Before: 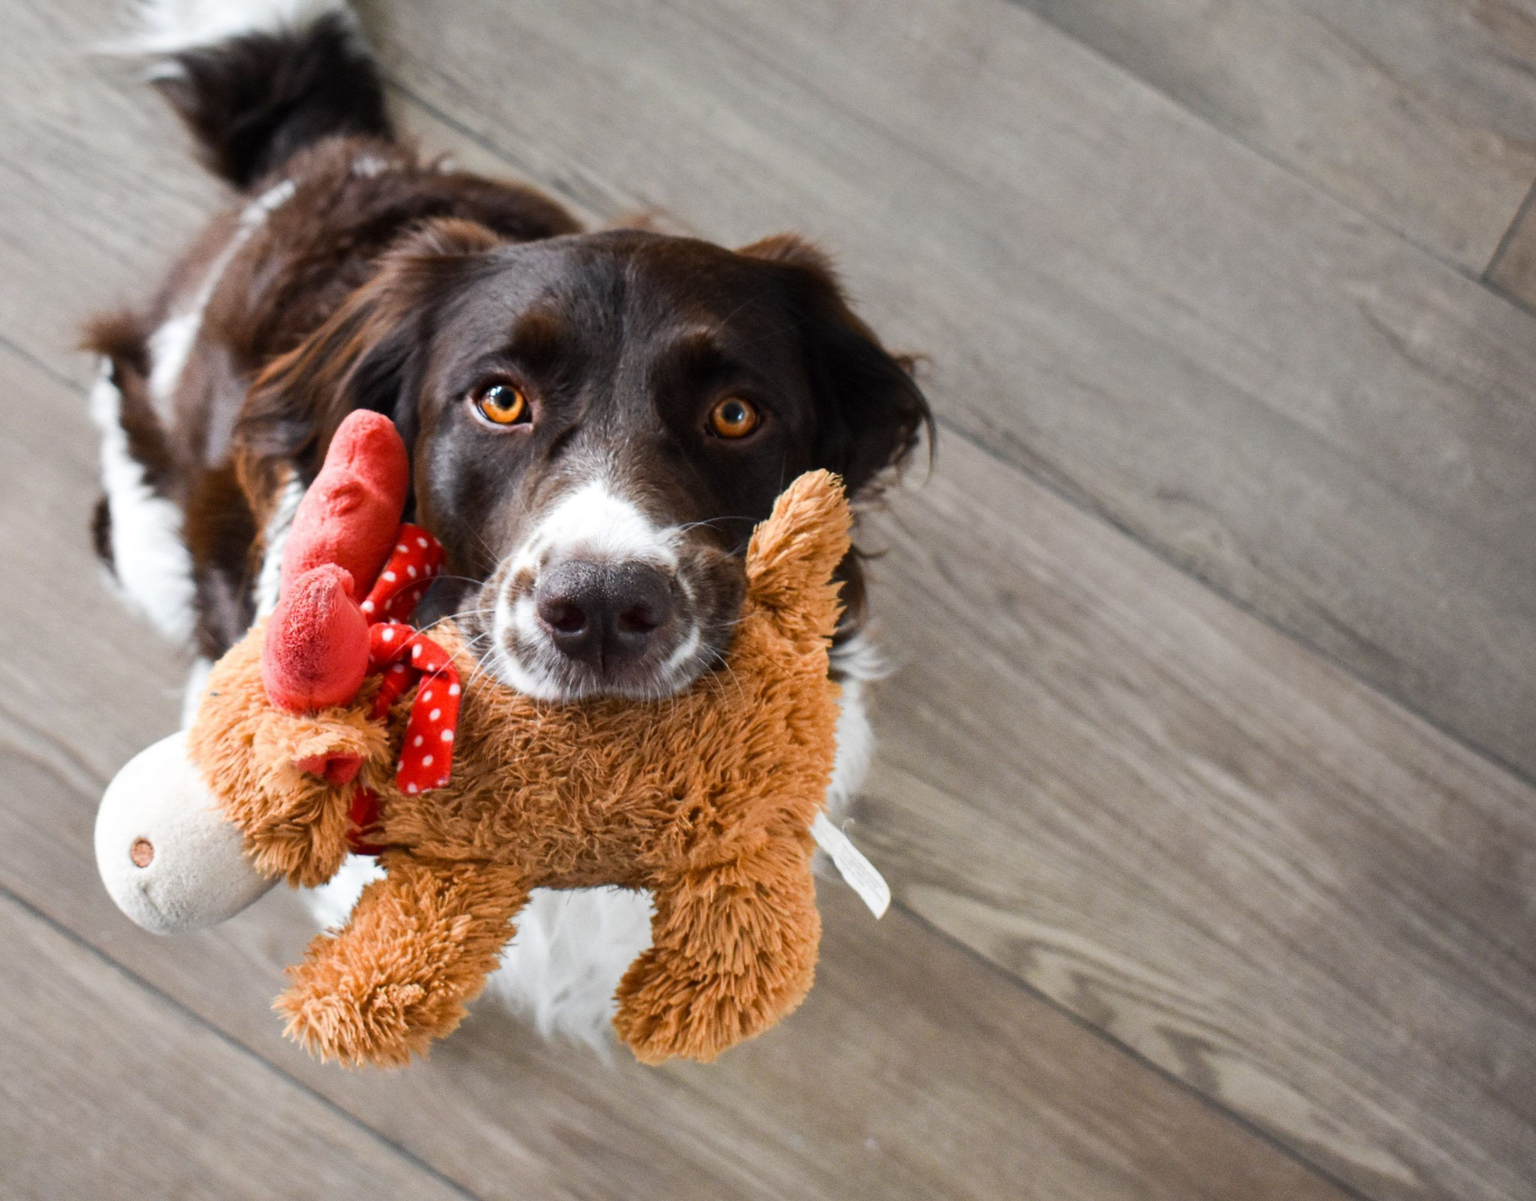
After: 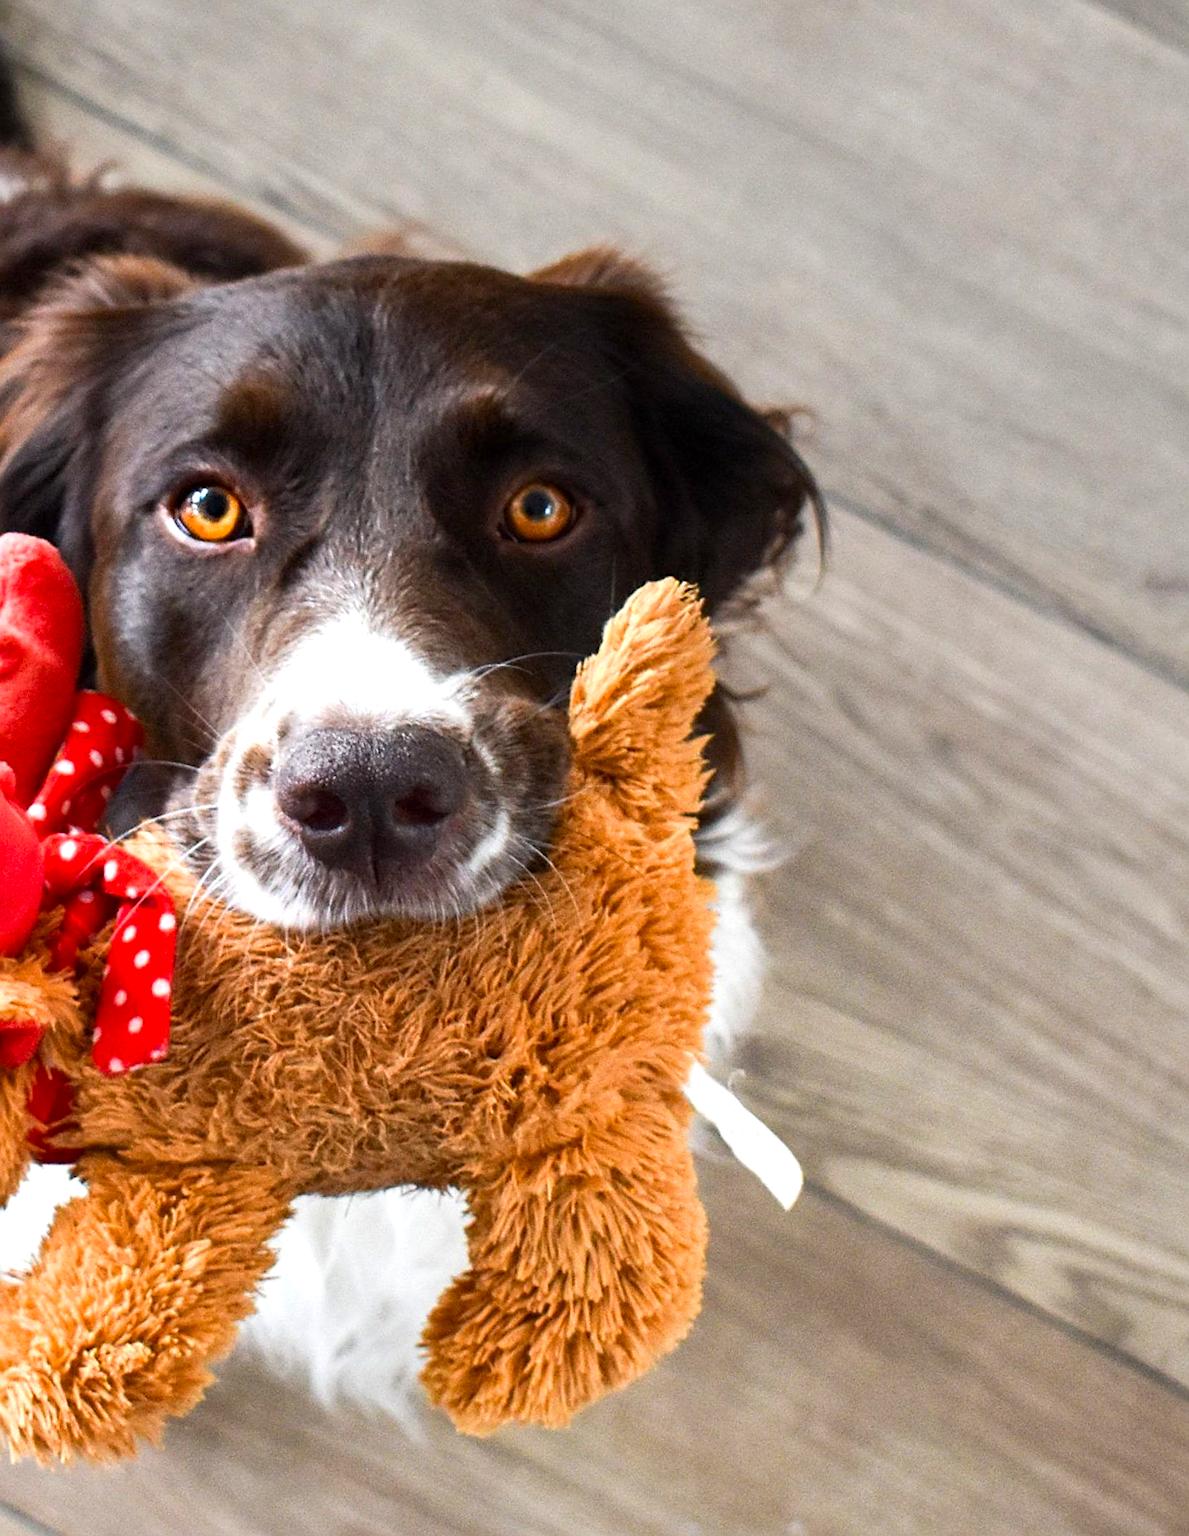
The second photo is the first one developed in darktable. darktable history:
sharpen: on, module defaults
crop: left 21.496%, right 22.254%
rotate and perspective: rotation -3.52°, crop left 0.036, crop right 0.964, crop top 0.081, crop bottom 0.919
contrast brightness saturation: contrast 0.04, saturation 0.16
exposure: black level correction 0.001, exposure 0.5 EV, compensate exposure bias true, compensate highlight preservation false
